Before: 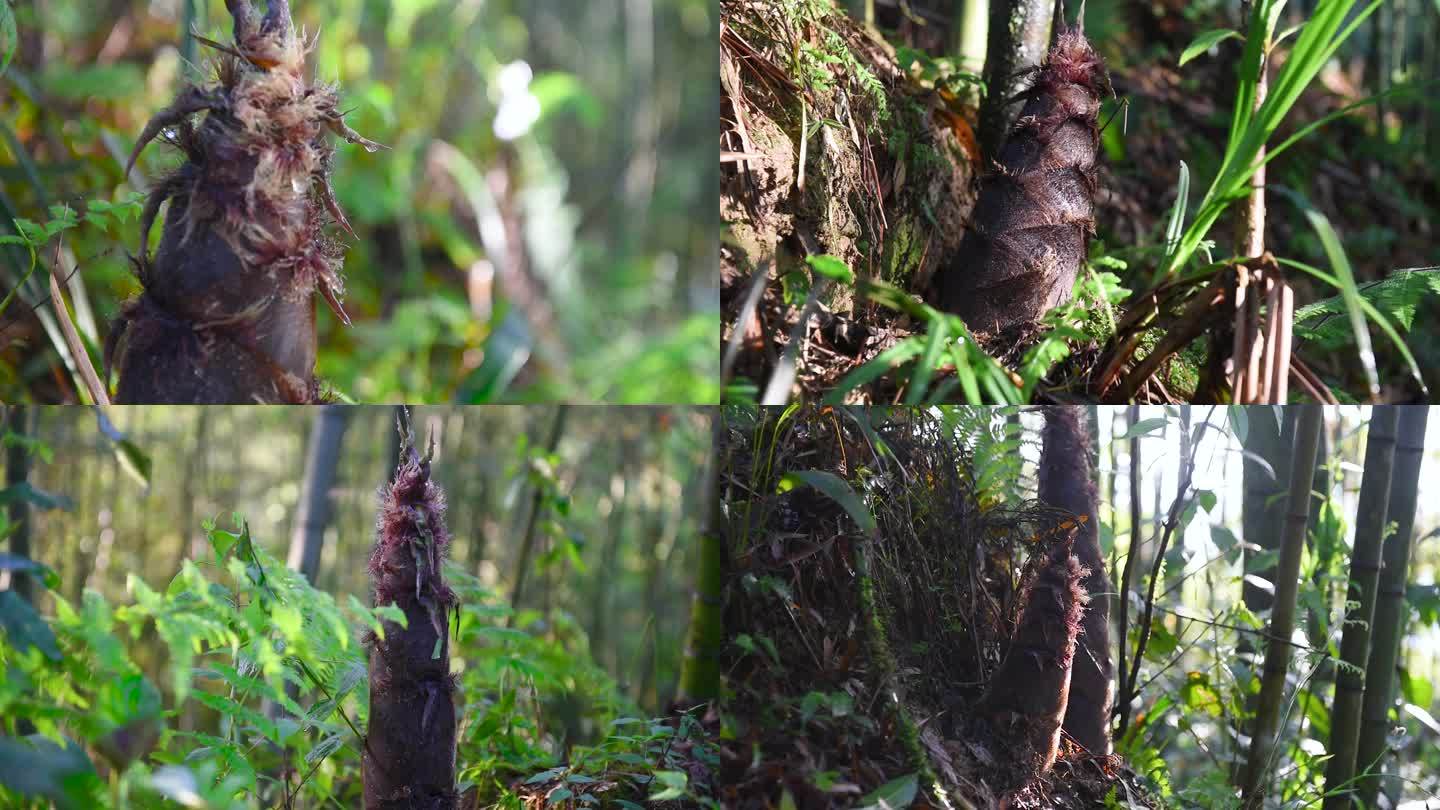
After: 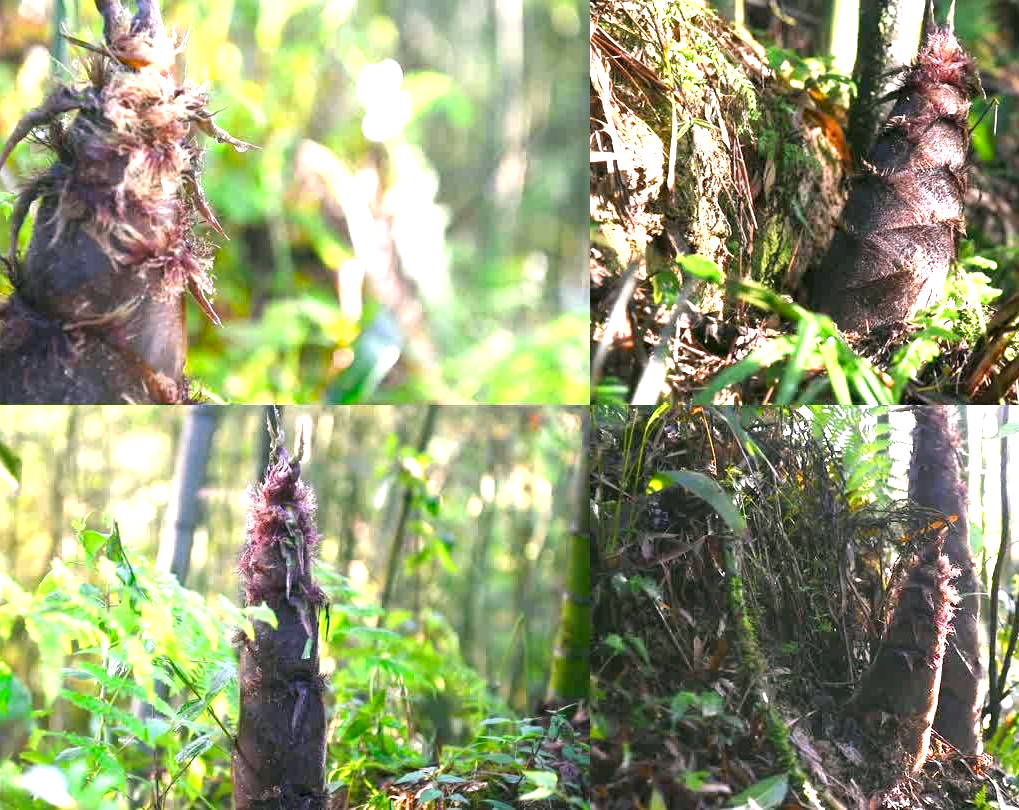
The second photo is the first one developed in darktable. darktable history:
local contrast: highlights 100%, shadows 100%, detail 120%, midtone range 0.2
exposure: black level correction 0, exposure 1.55 EV, compensate exposure bias true, compensate highlight preservation false
color correction: highlights a* 4.02, highlights b* 4.98, shadows a* -7.55, shadows b* 4.98
crop and rotate: left 9.061%, right 20.142%
white balance: emerald 1
